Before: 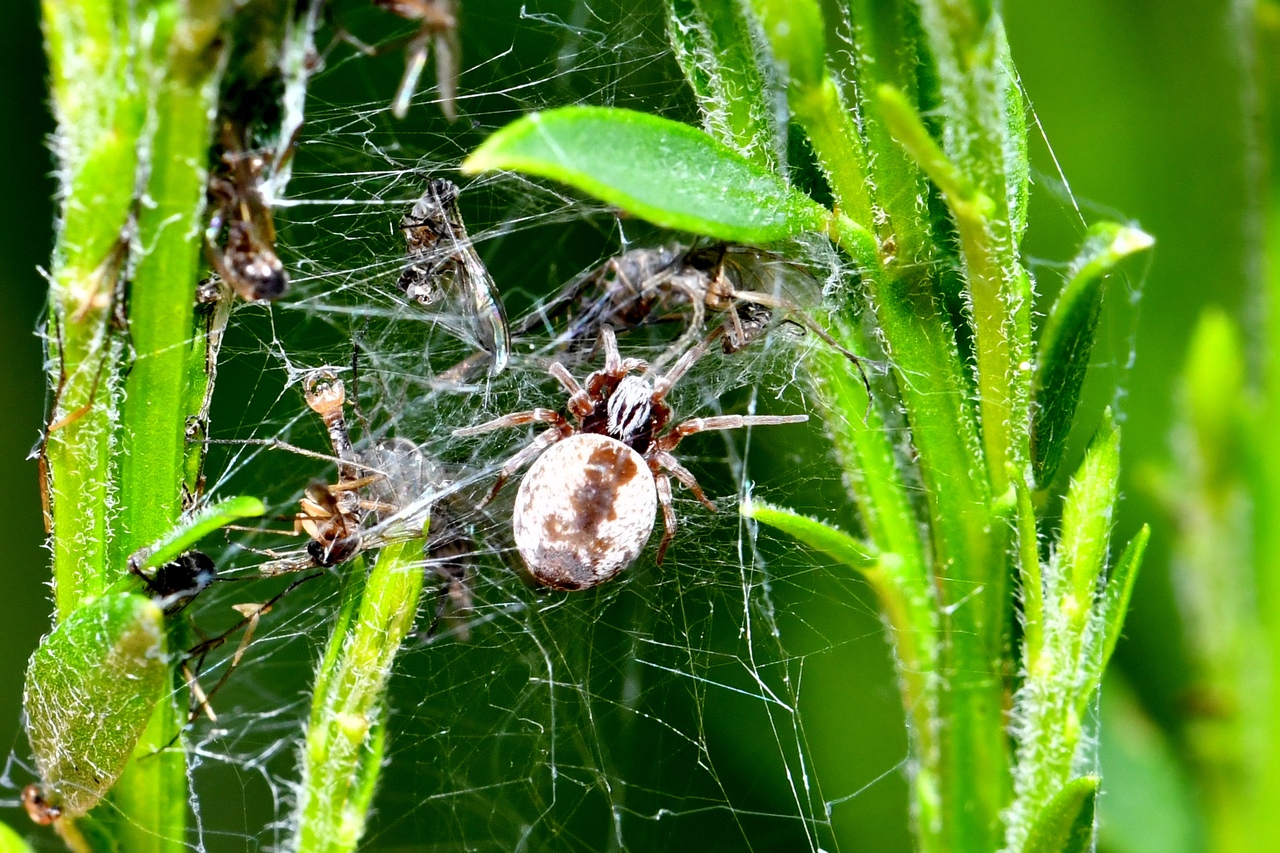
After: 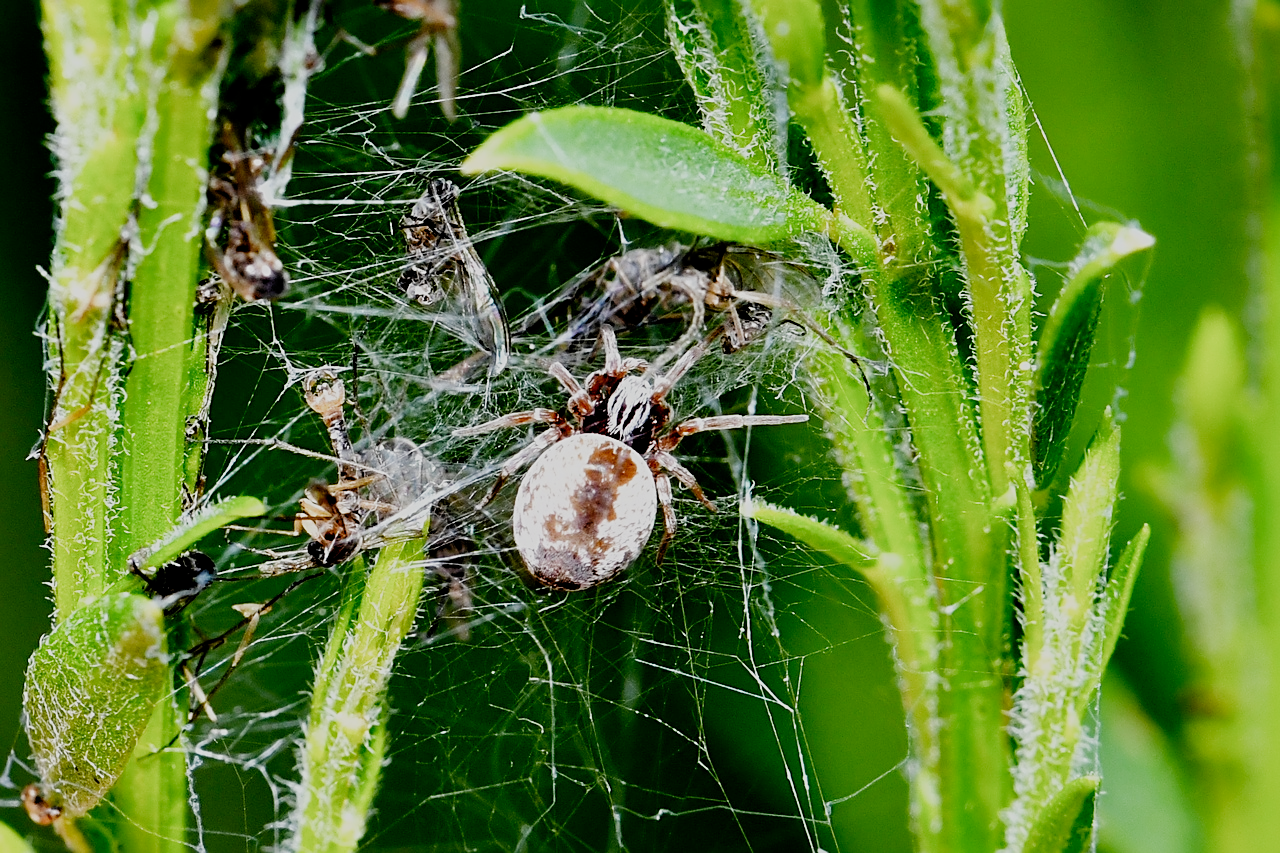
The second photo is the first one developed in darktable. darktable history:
sharpen: on, module defaults
filmic rgb: black relative exposure -7.65 EV, white relative exposure 4.56 EV, hardness 3.61, preserve chrominance no, color science v4 (2020), contrast in shadows soft, contrast in highlights soft
